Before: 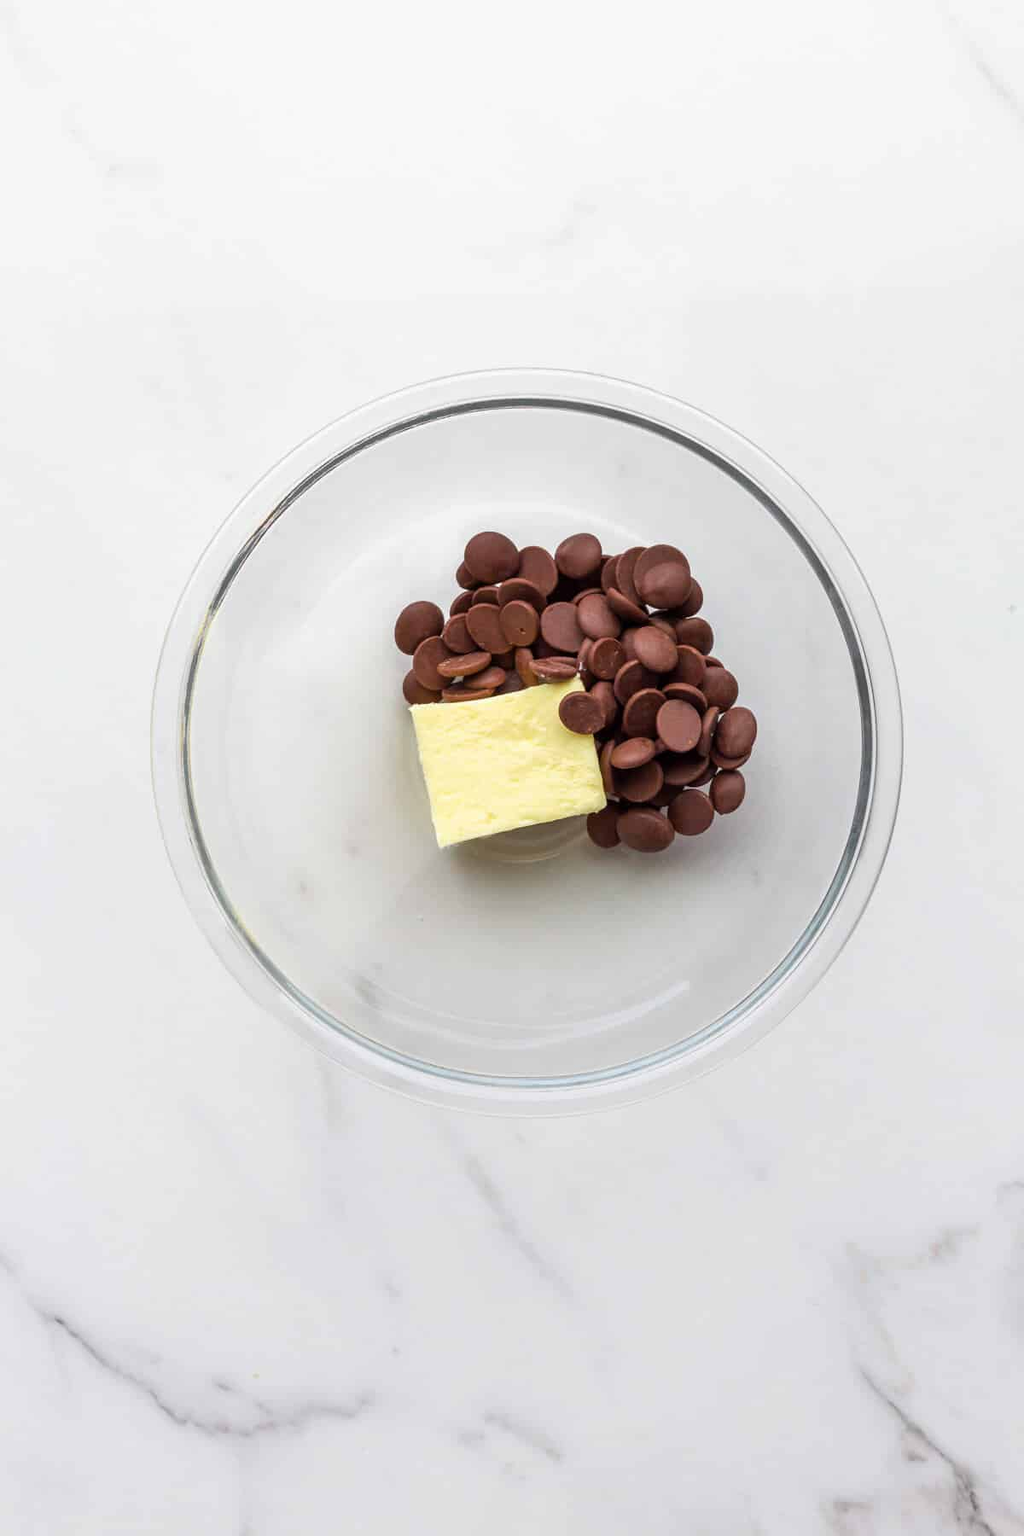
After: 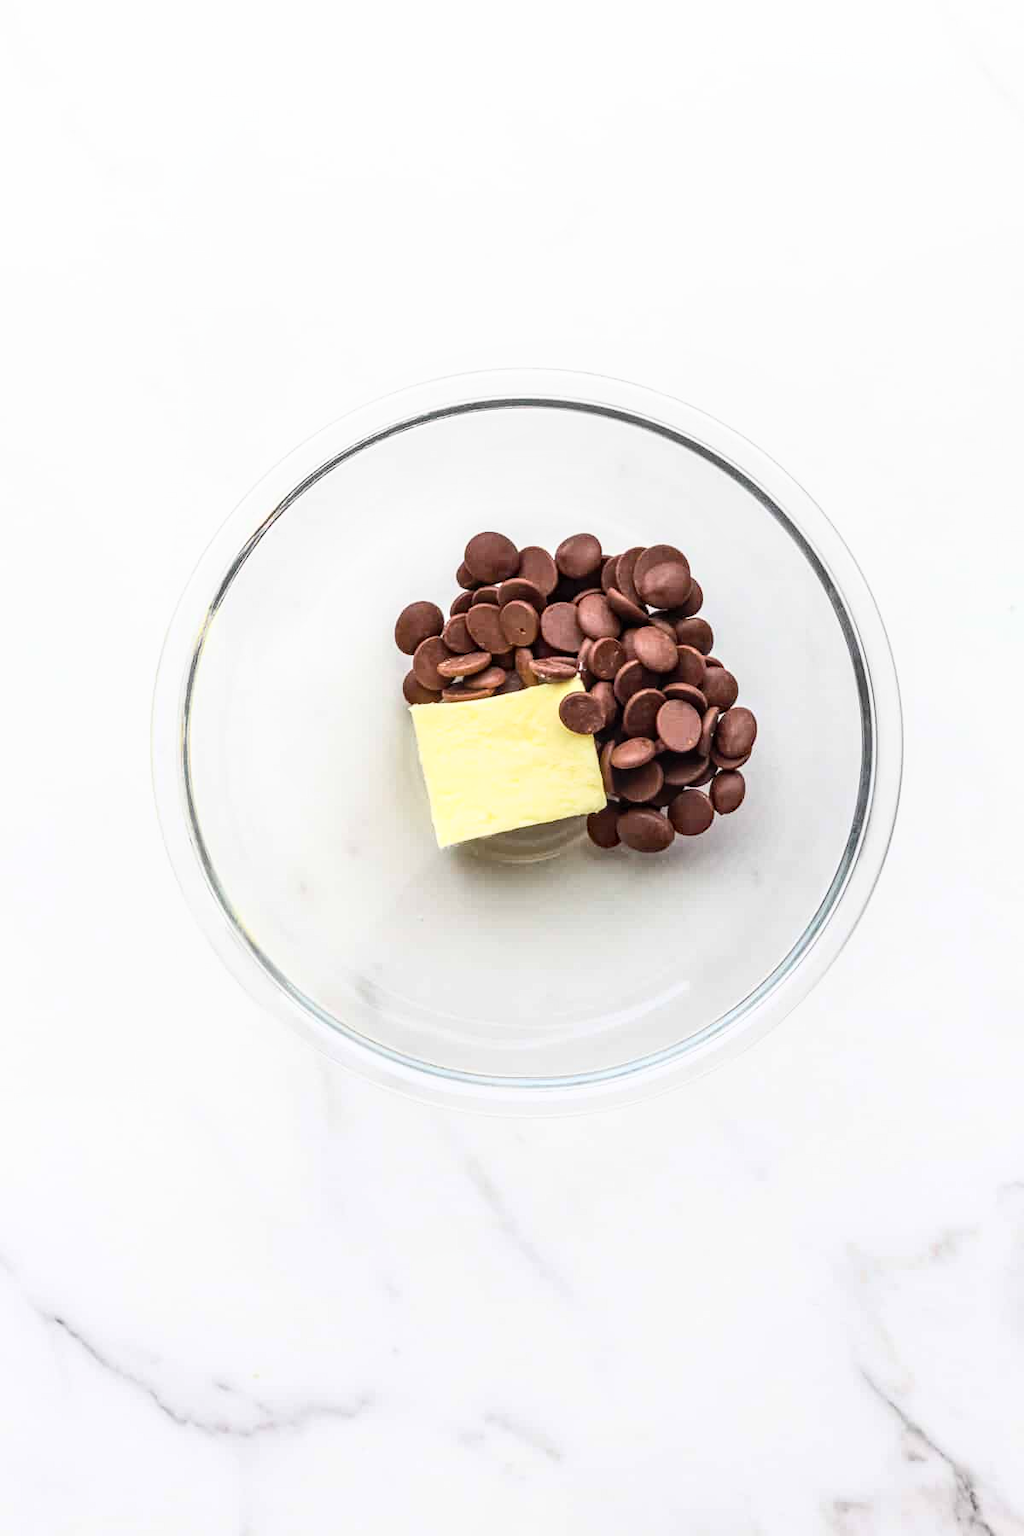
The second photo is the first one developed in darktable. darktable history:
tone equalizer: smoothing diameter 2.15%, edges refinement/feathering 16.32, mask exposure compensation -1.57 EV, filter diffusion 5
local contrast: on, module defaults
haze removal: compatibility mode true, adaptive false
tone curve: curves: ch0 [(0, 0) (0.003, 0.011) (0.011, 0.02) (0.025, 0.032) (0.044, 0.046) (0.069, 0.071) (0.1, 0.107) (0.136, 0.144) (0.177, 0.189) (0.224, 0.244) (0.277, 0.309) (0.335, 0.398) (0.399, 0.477) (0.468, 0.583) (0.543, 0.675) (0.623, 0.772) (0.709, 0.855) (0.801, 0.926) (0.898, 0.979) (1, 1)], color space Lab, independent channels, preserve colors none
